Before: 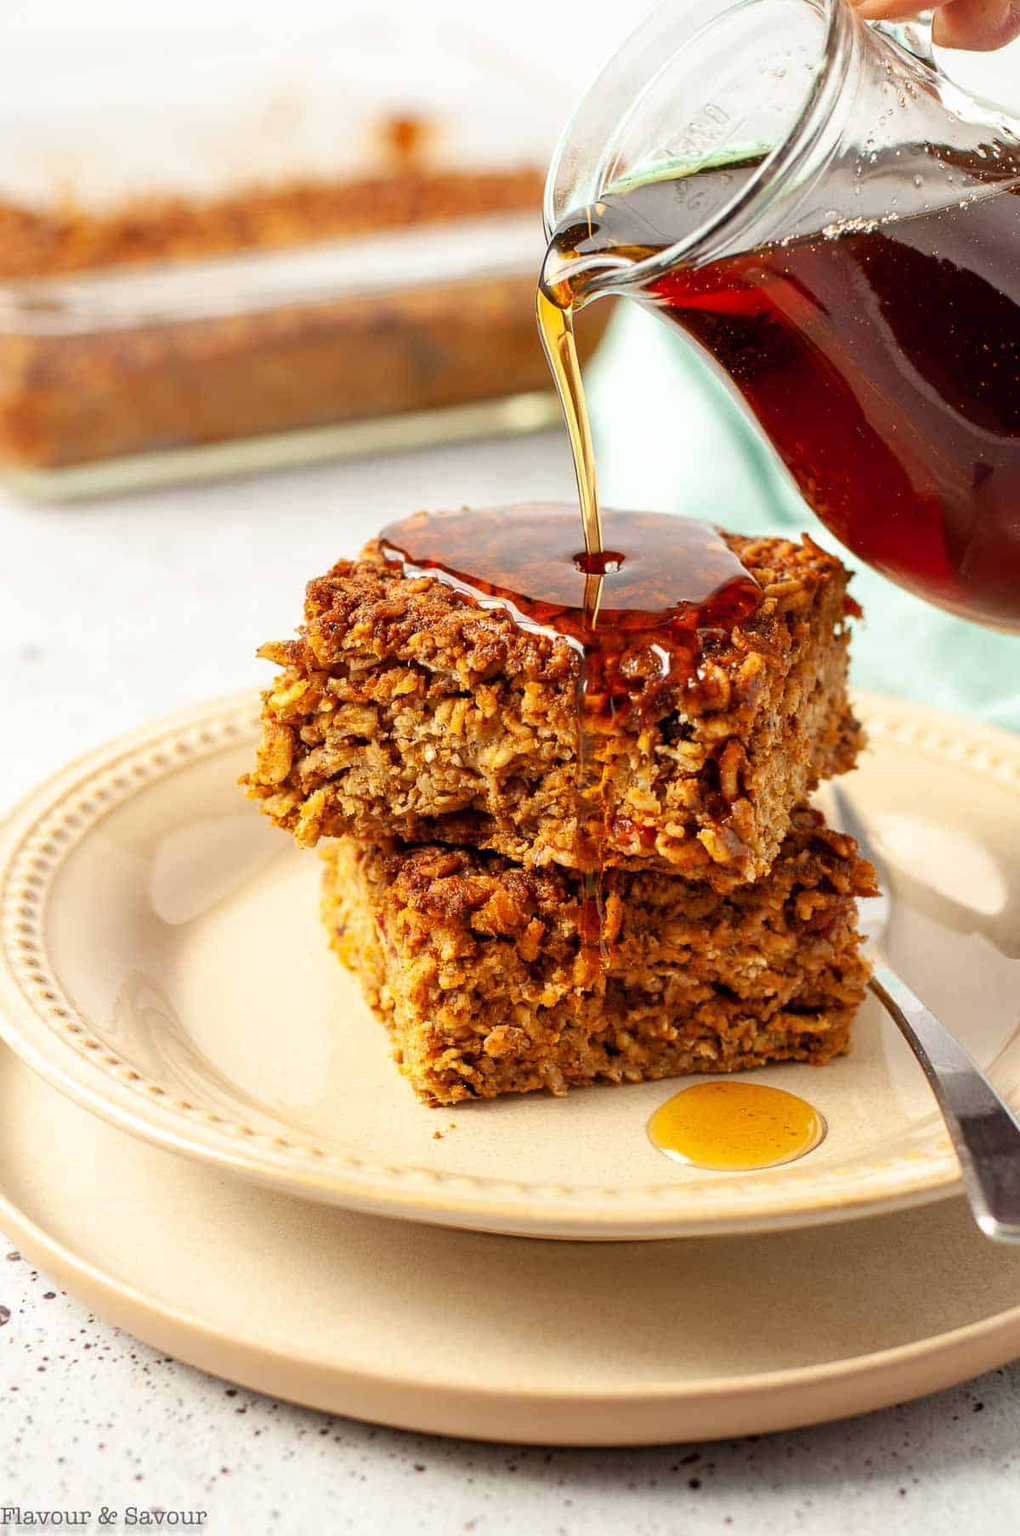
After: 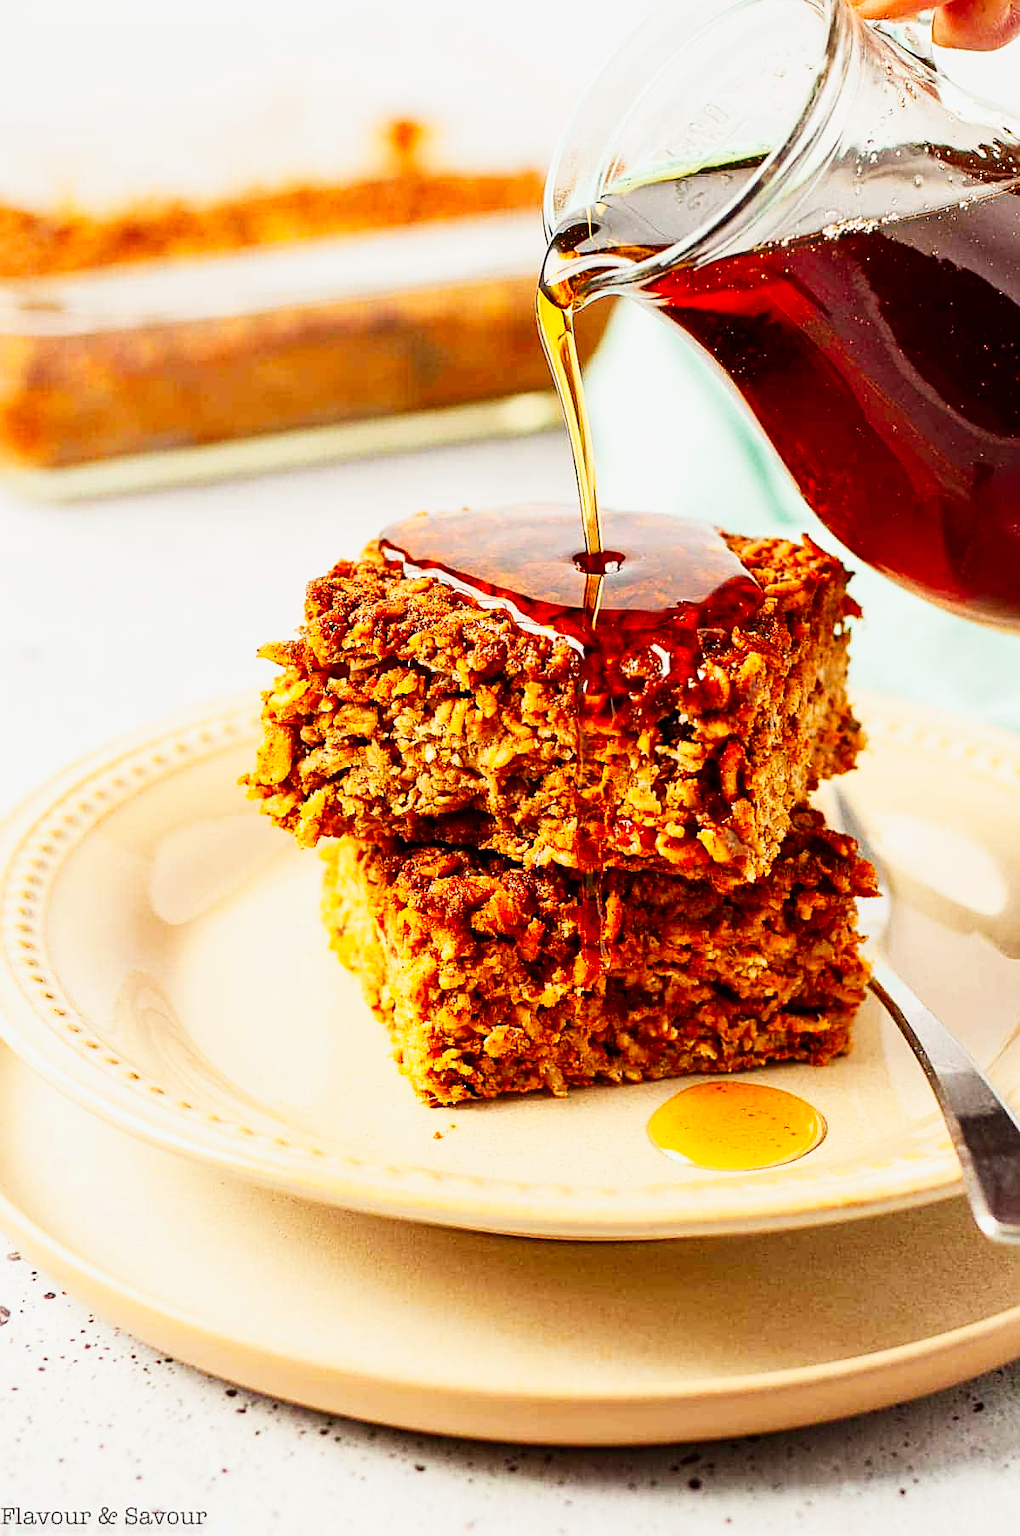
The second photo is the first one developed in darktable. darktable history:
contrast brightness saturation: contrast 0.161, saturation 0.316
sharpen: on, module defaults
tone curve: curves: ch0 [(0, 0) (0.131, 0.116) (0.316, 0.345) (0.501, 0.584) (0.629, 0.732) (0.812, 0.888) (1, 0.974)]; ch1 [(0, 0) (0.366, 0.367) (0.475, 0.453) (0.494, 0.497) (0.504, 0.503) (0.553, 0.584) (1, 1)]; ch2 [(0, 0) (0.333, 0.346) (0.375, 0.375) (0.424, 0.43) (0.476, 0.492) (0.502, 0.501) (0.533, 0.556) (0.566, 0.599) (0.614, 0.653) (1, 1)], preserve colors none
